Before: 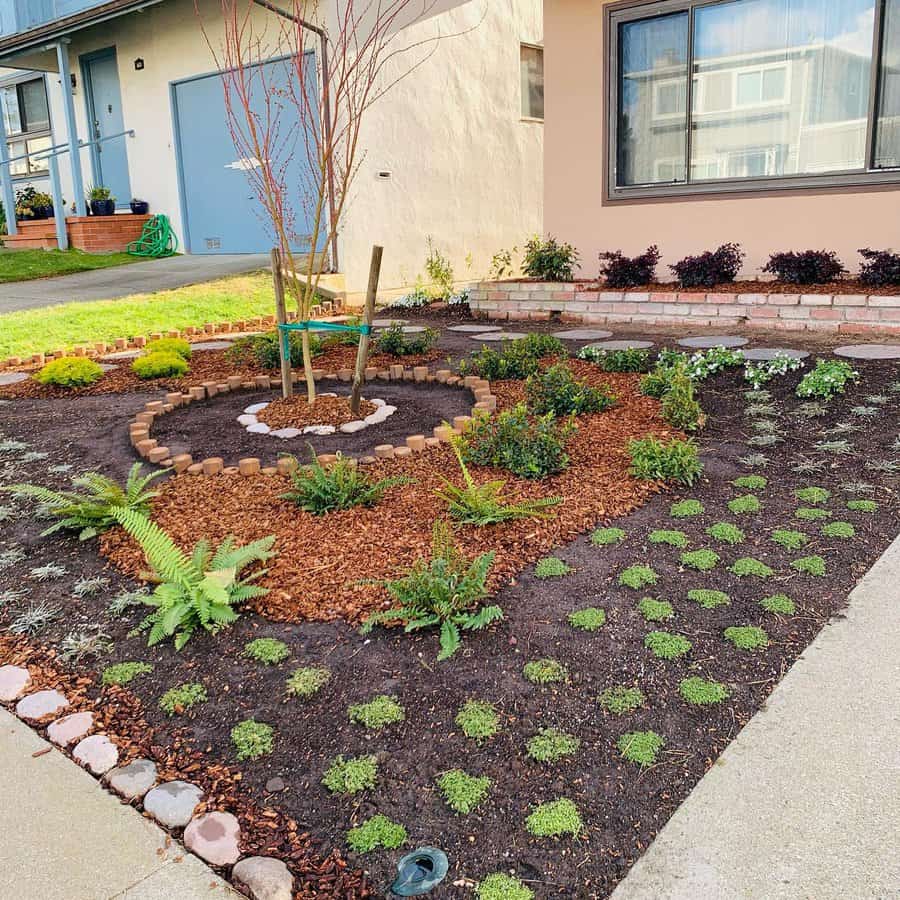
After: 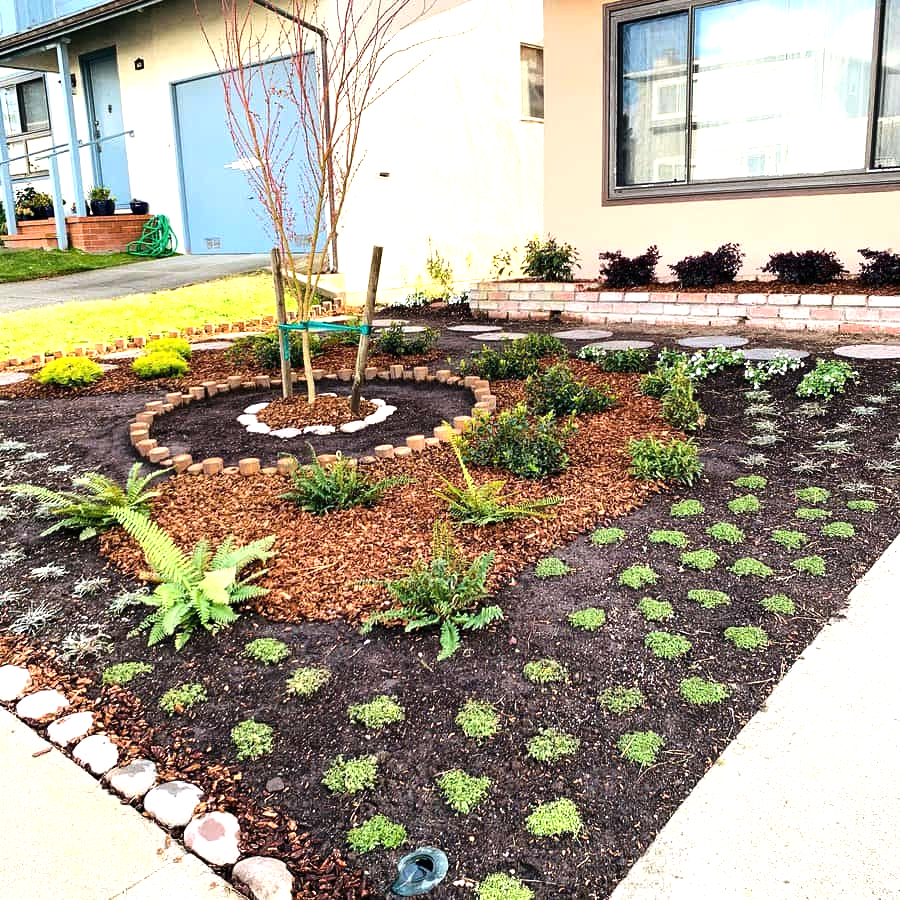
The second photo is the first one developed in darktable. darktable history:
tone equalizer: -8 EV -1.09 EV, -7 EV -0.983 EV, -6 EV -0.833 EV, -5 EV -0.566 EV, -3 EV 0.575 EV, -2 EV 0.896 EV, -1 EV 0.985 EV, +0 EV 1.06 EV, edges refinement/feathering 500, mask exposure compensation -1.57 EV, preserve details no
